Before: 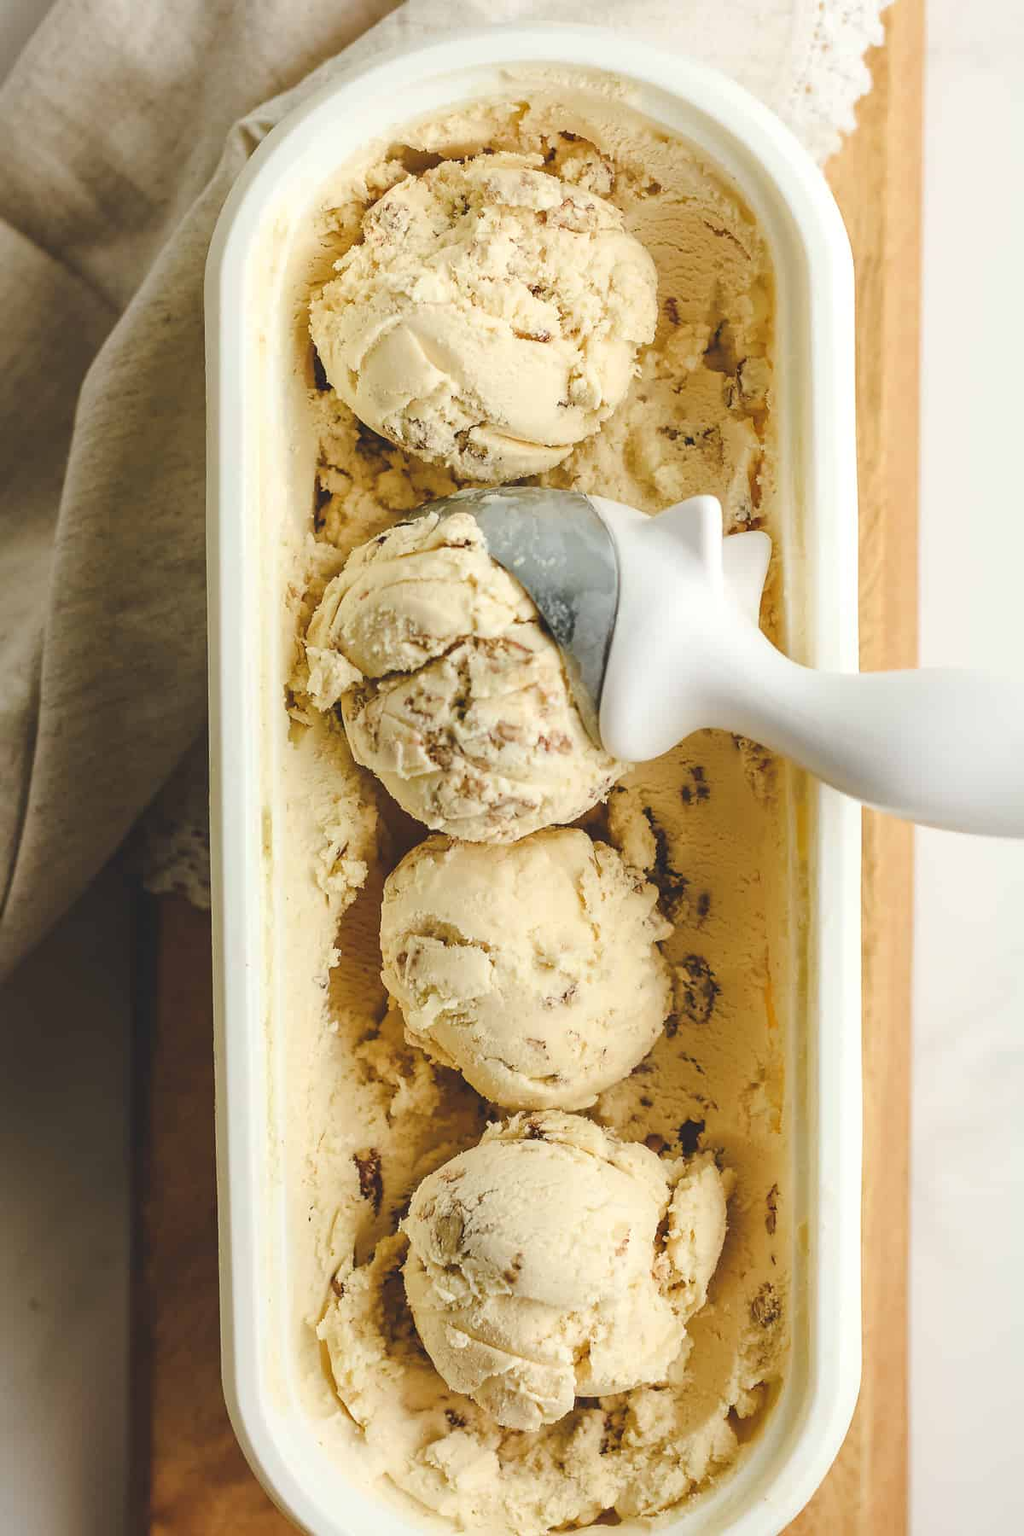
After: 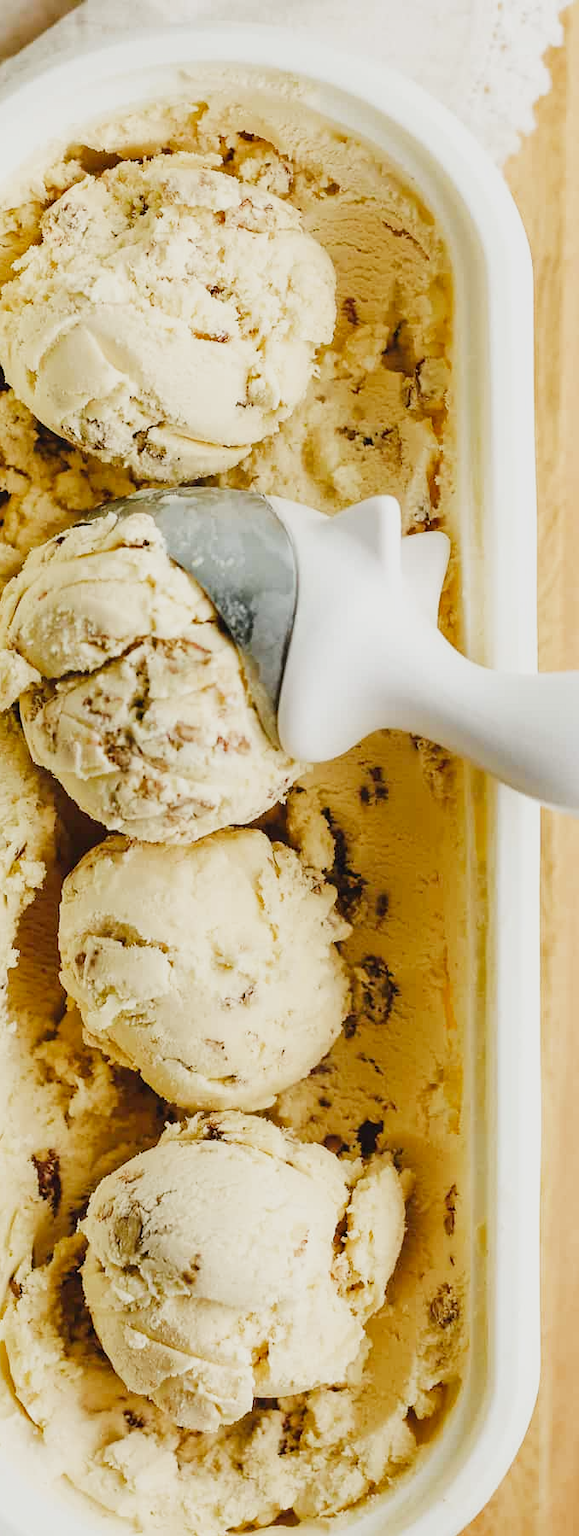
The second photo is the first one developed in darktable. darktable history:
filmic rgb: black relative exposure -16 EV, white relative exposure 5.31 EV, hardness 5.9, contrast 1.25, preserve chrominance no, color science v5 (2021)
crop: left 31.458%, top 0%, right 11.876%
